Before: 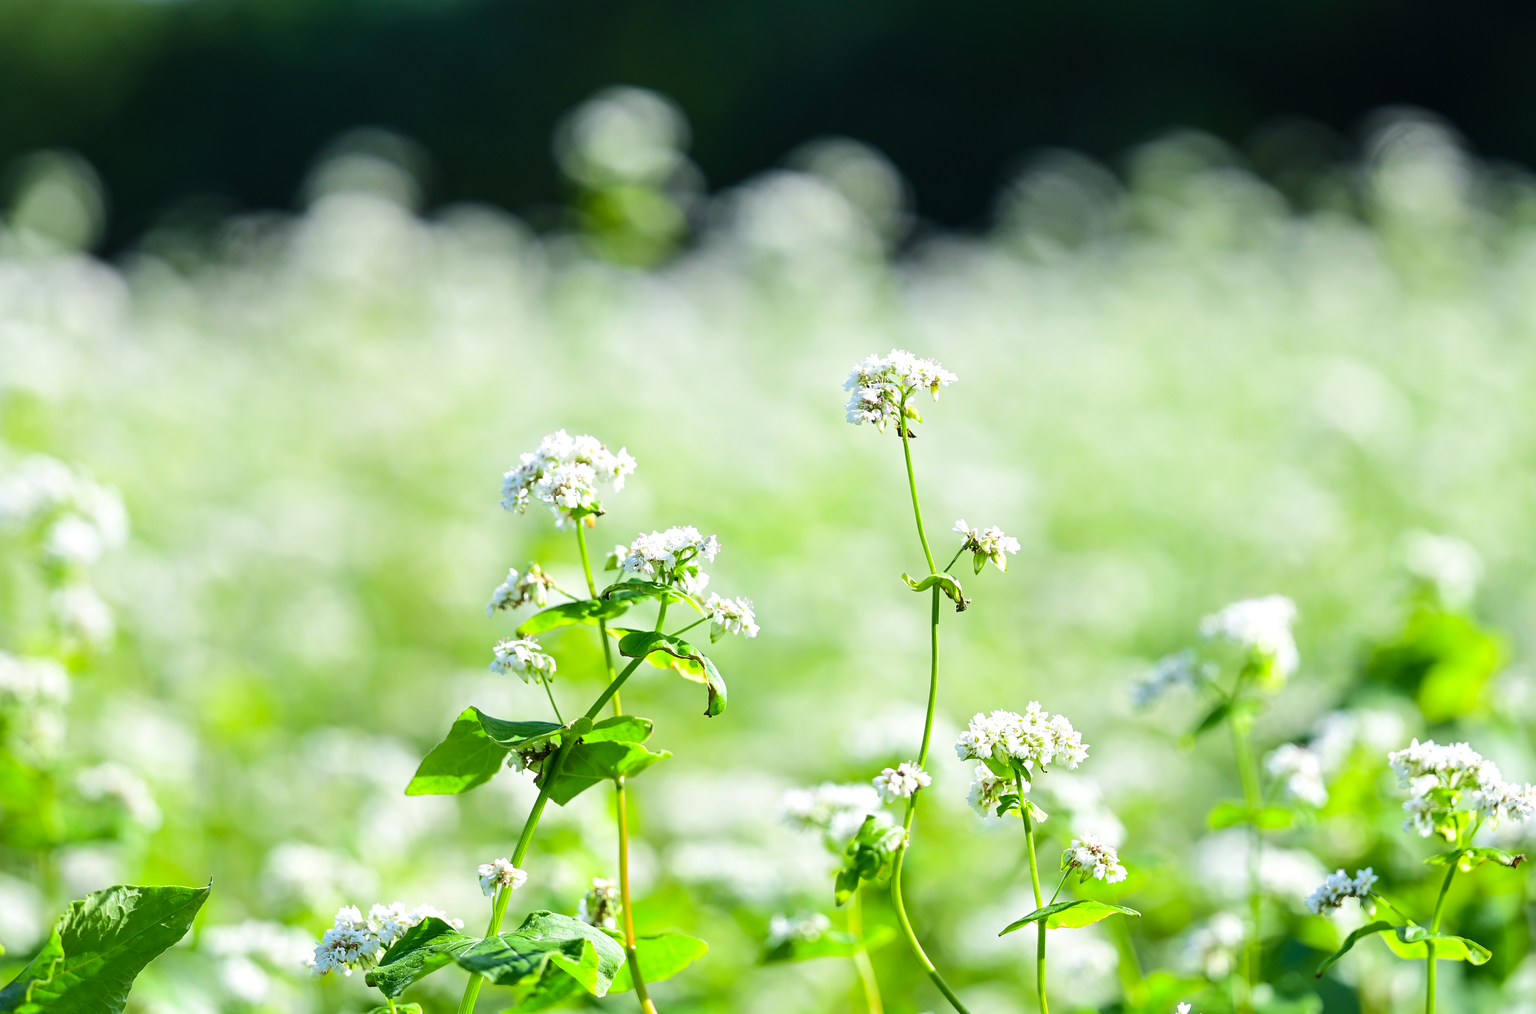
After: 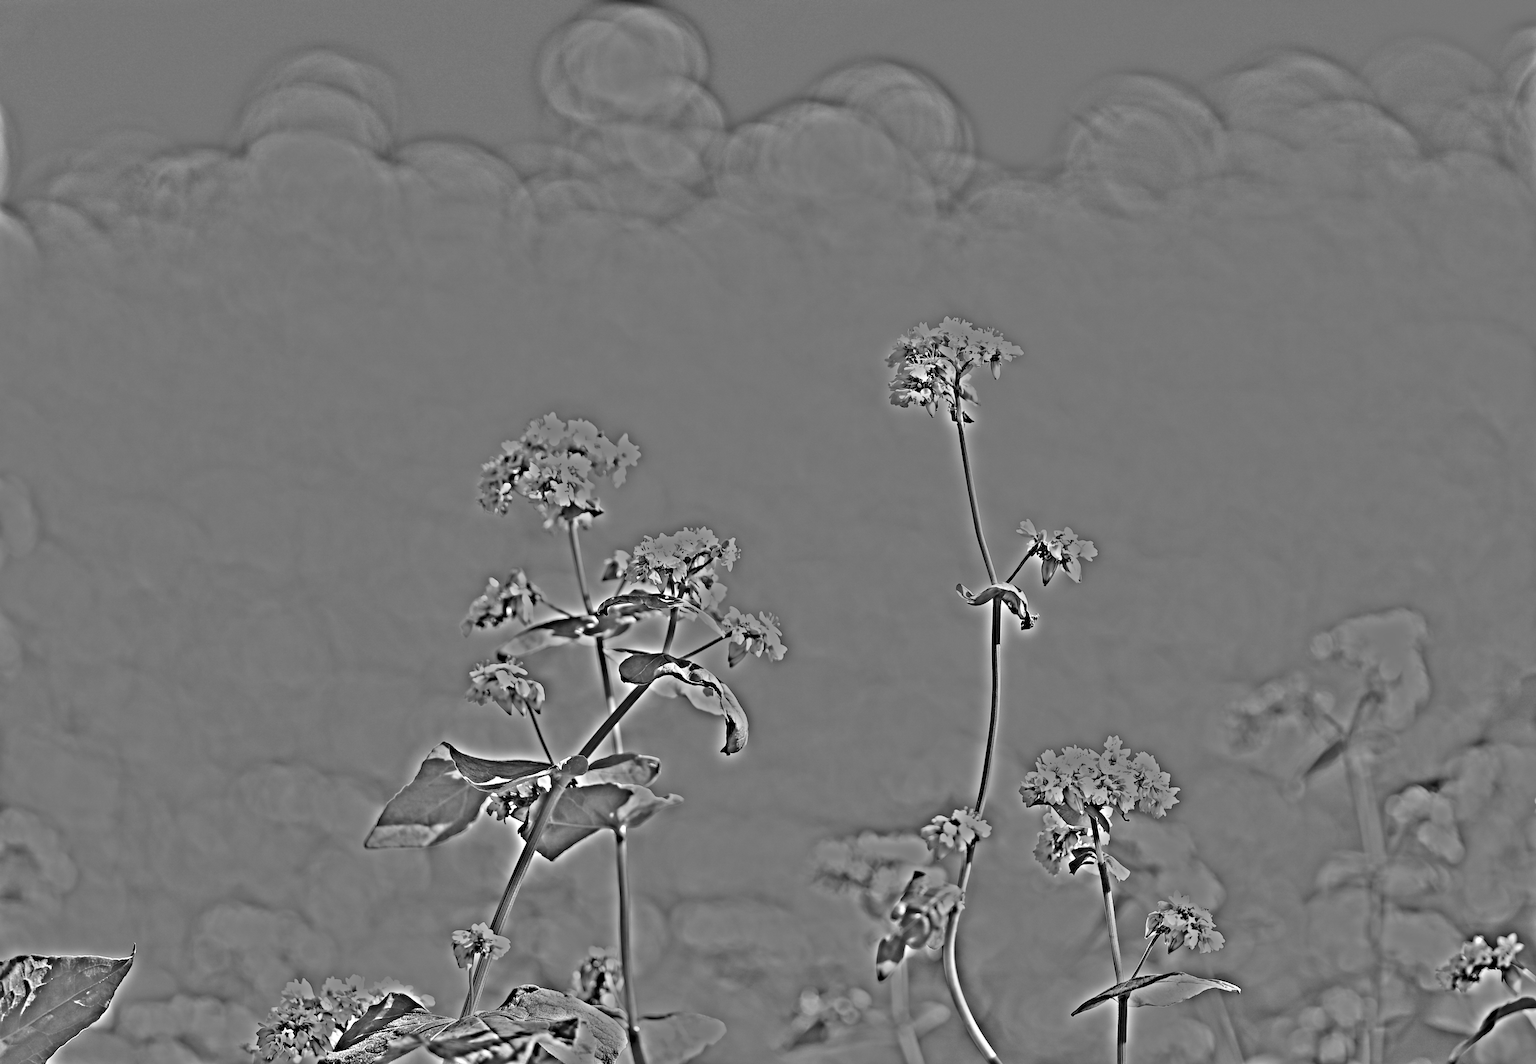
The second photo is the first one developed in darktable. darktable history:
highpass: on, module defaults
crop: left 6.446%, top 8.188%, right 9.538%, bottom 3.548%
